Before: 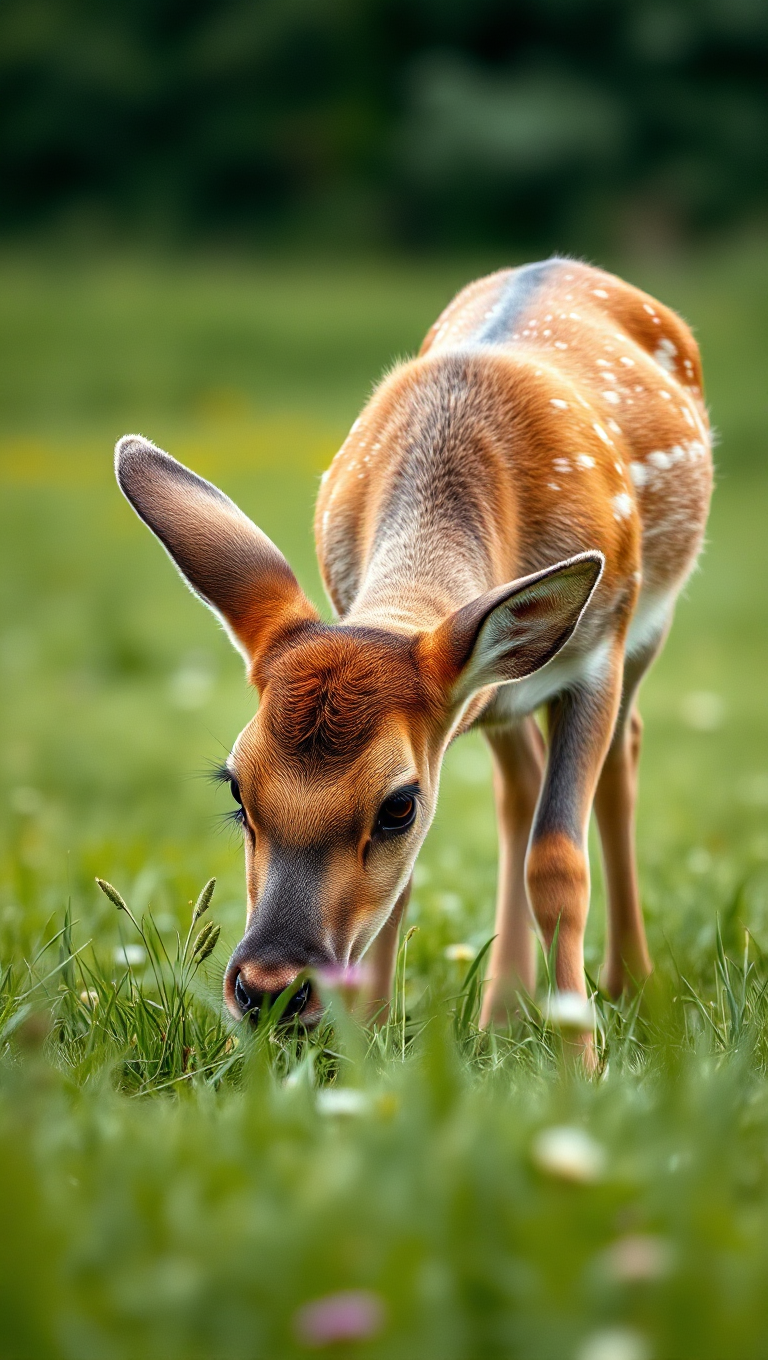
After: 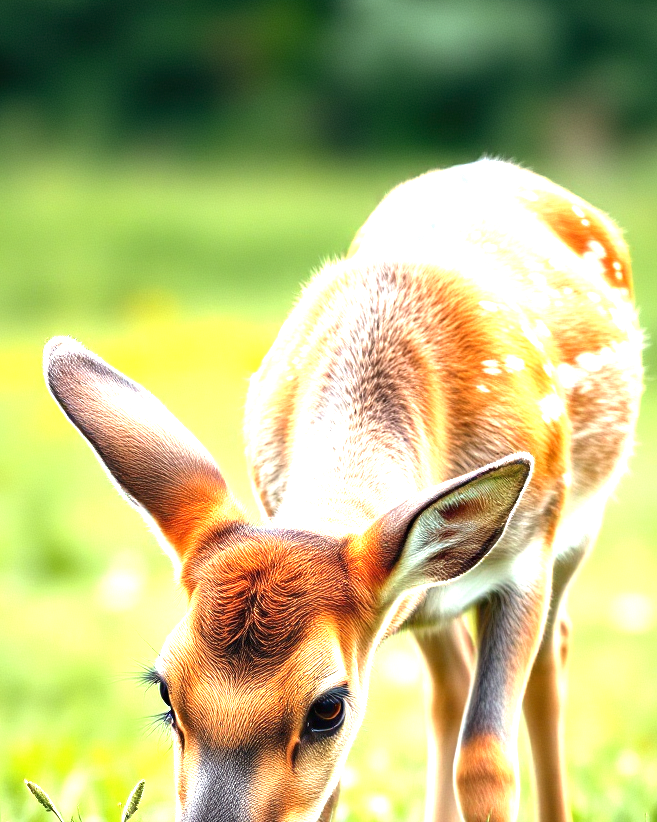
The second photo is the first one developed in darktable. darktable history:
crop and rotate: left 9.345%, top 7.22%, right 4.982%, bottom 32.331%
exposure: black level correction 0, exposure 1.7 EV, compensate exposure bias true, compensate highlight preservation false
